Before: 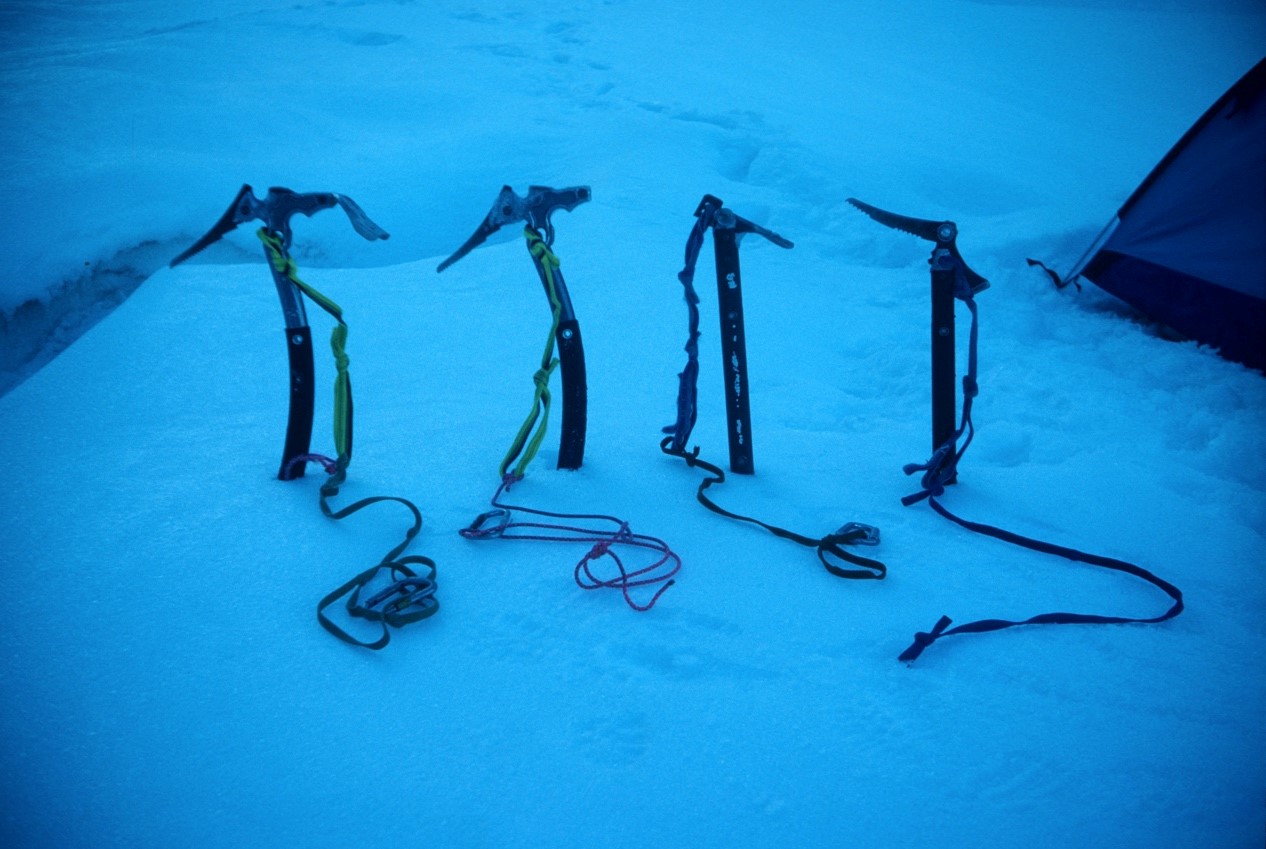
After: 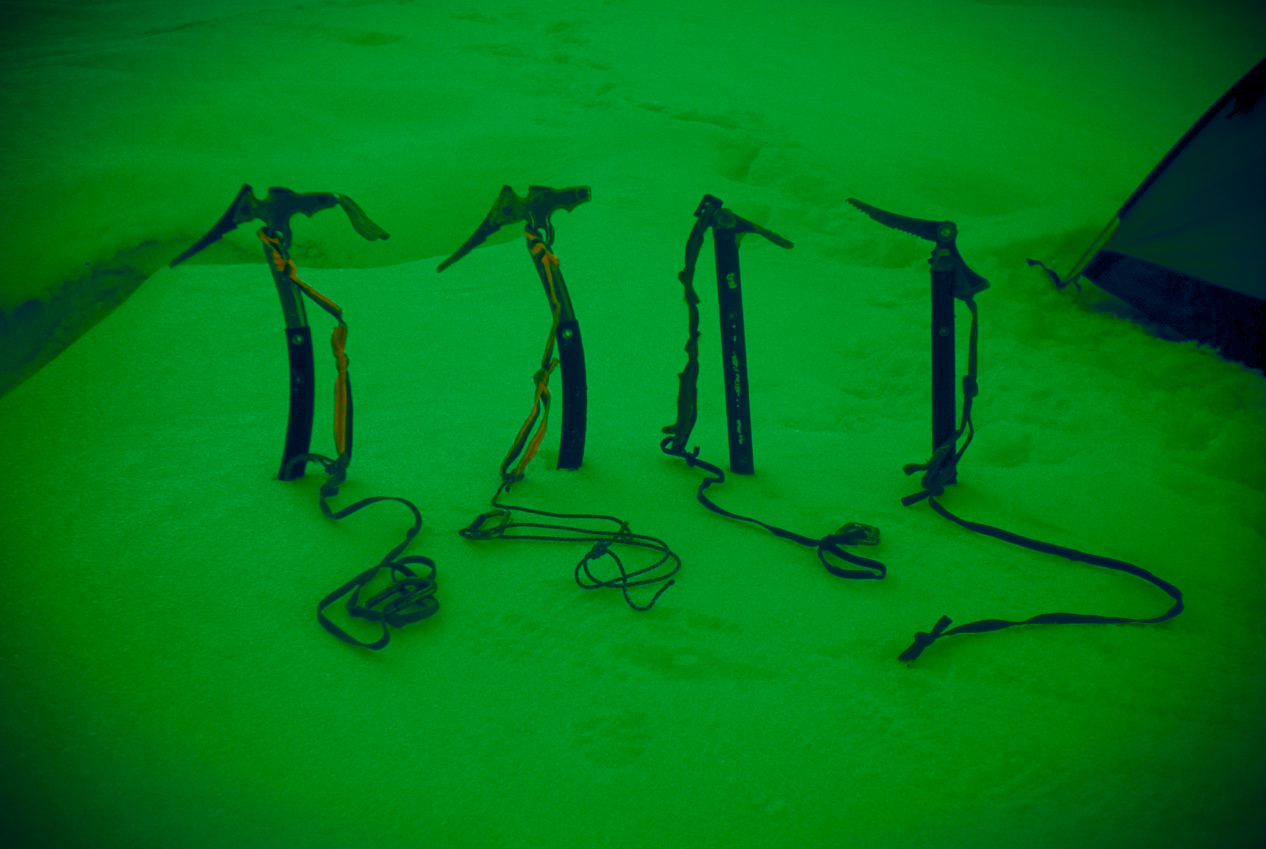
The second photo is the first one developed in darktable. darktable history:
color balance rgb: highlights gain › luminance 15.02%, perceptual saturation grading › global saturation 20%, perceptual saturation grading › highlights -25.623%, perceptual saturation grading › shadows 50.056%, global vibrance 20%
color zones: curves: ch0 [(0.826, 0.353)]; ch1 [(0.242, 0.647) (0.889, 0.342)]; ch2 [(0.246, 0.089) (0.969, 0.068)]
vignetting: fall-off start 99.61%, width/height ratio 1.321
